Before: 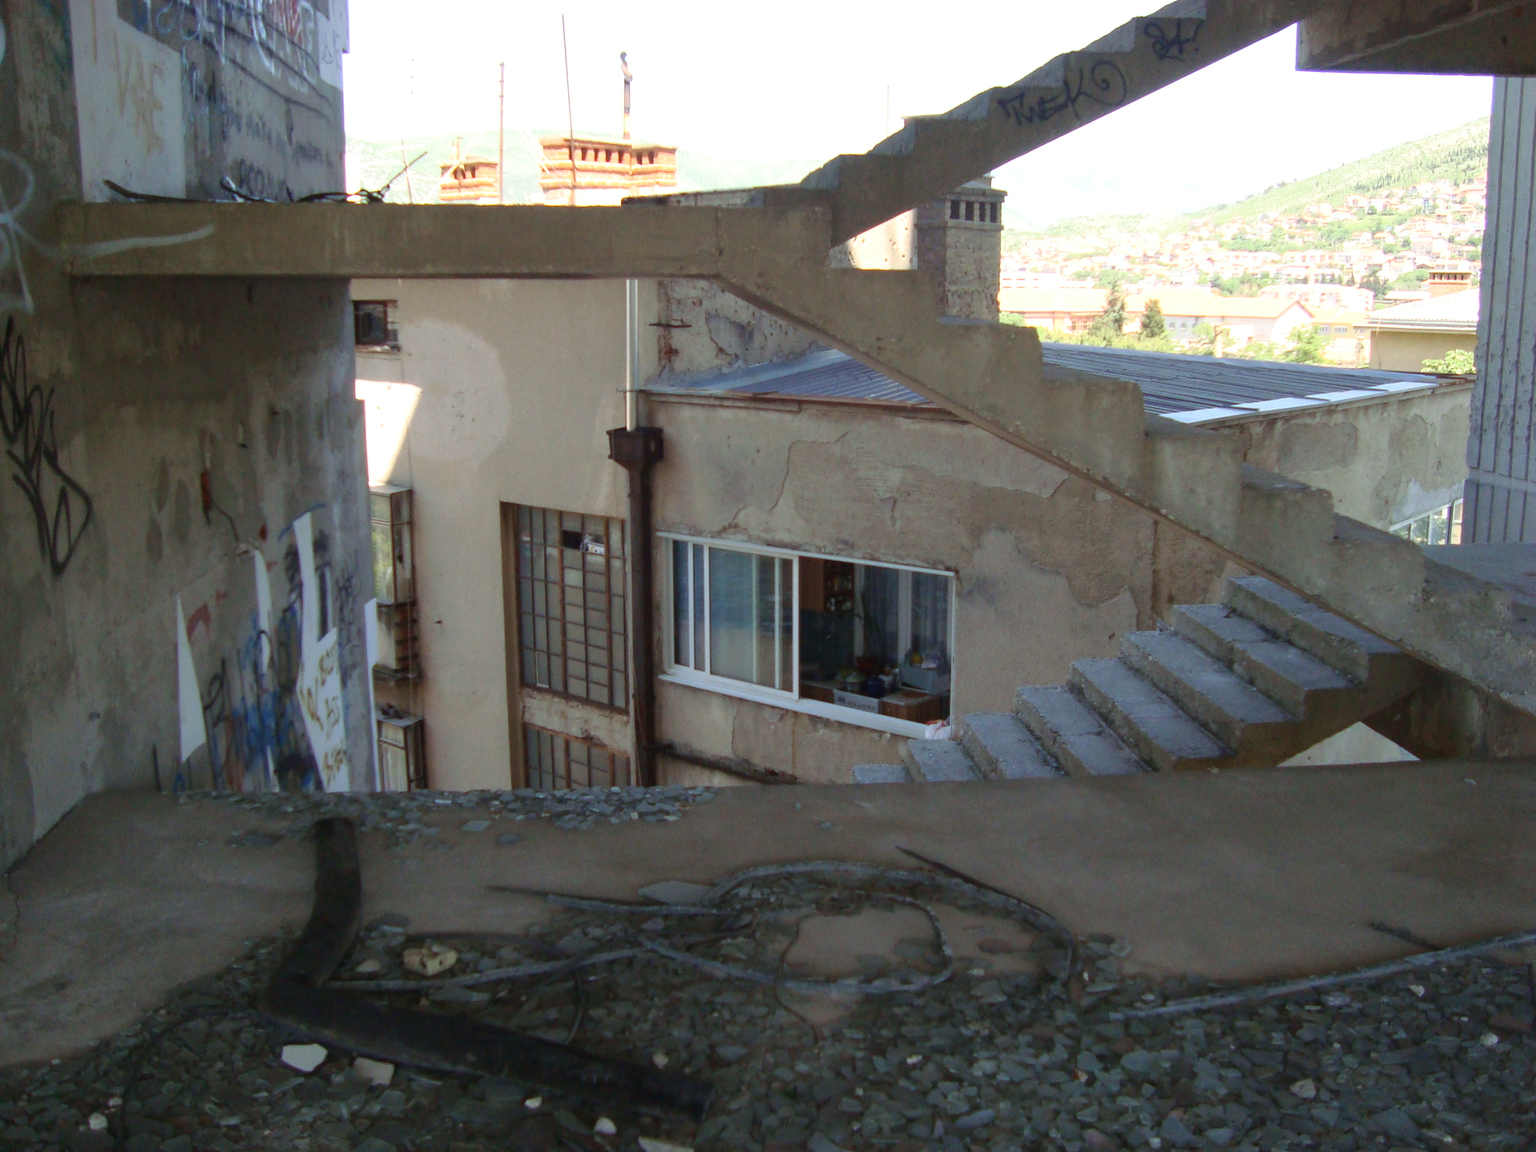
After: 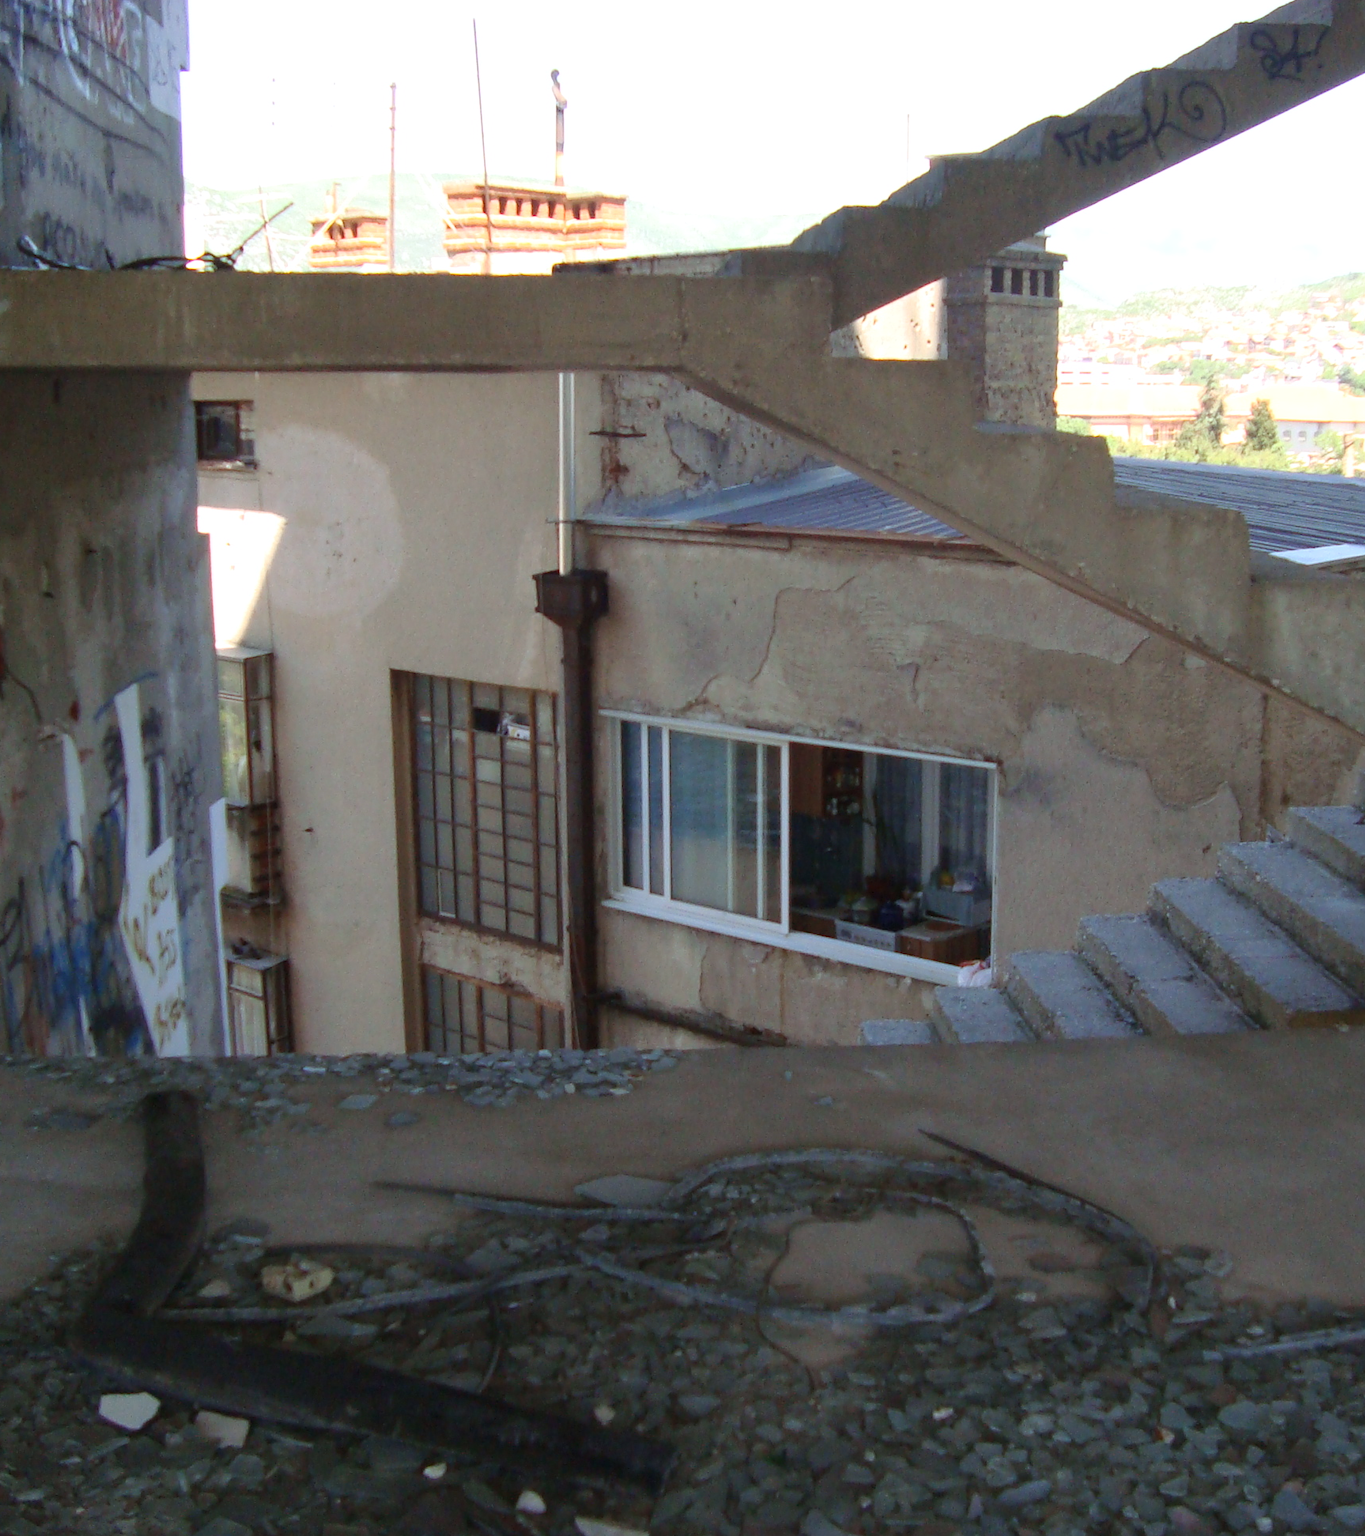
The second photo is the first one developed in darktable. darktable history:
crop and rotate: left 13.537%, right 19.796%
white balance: red 1.004, blue 1.024
